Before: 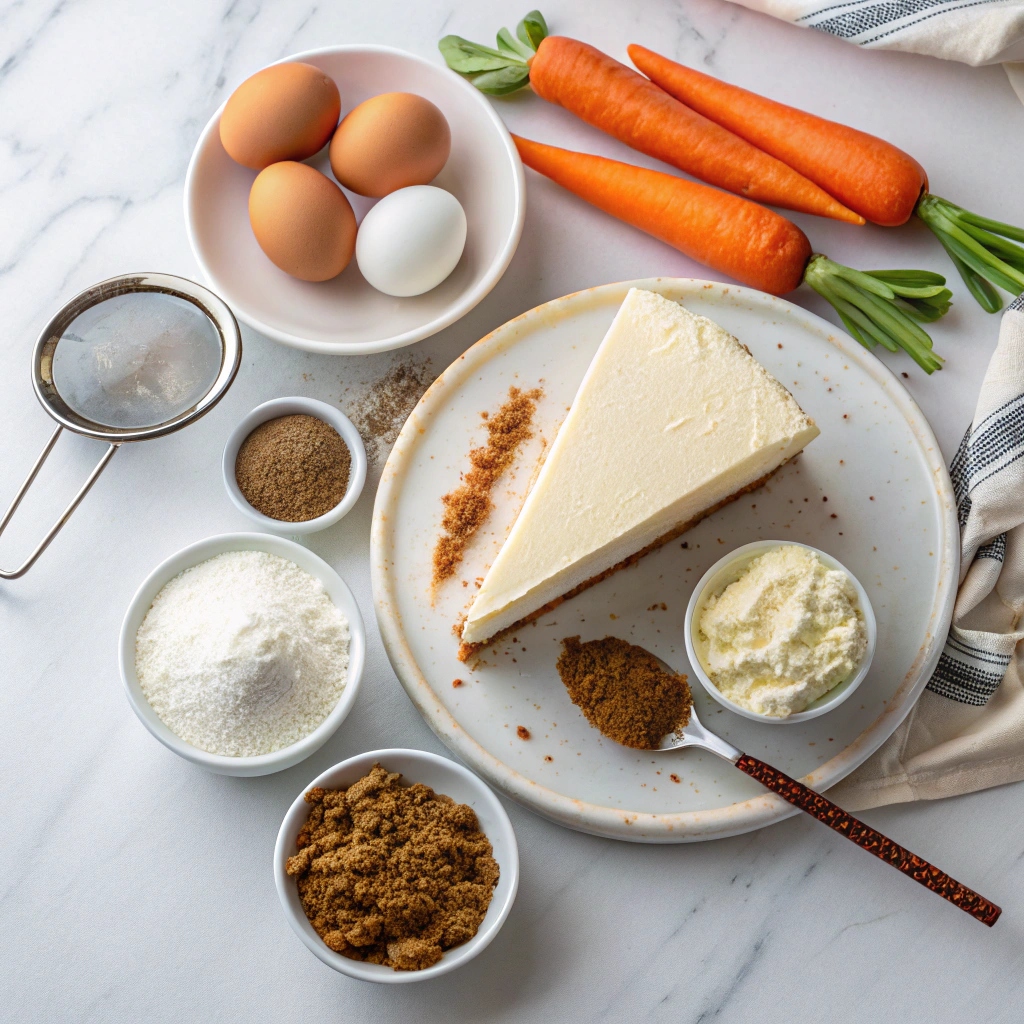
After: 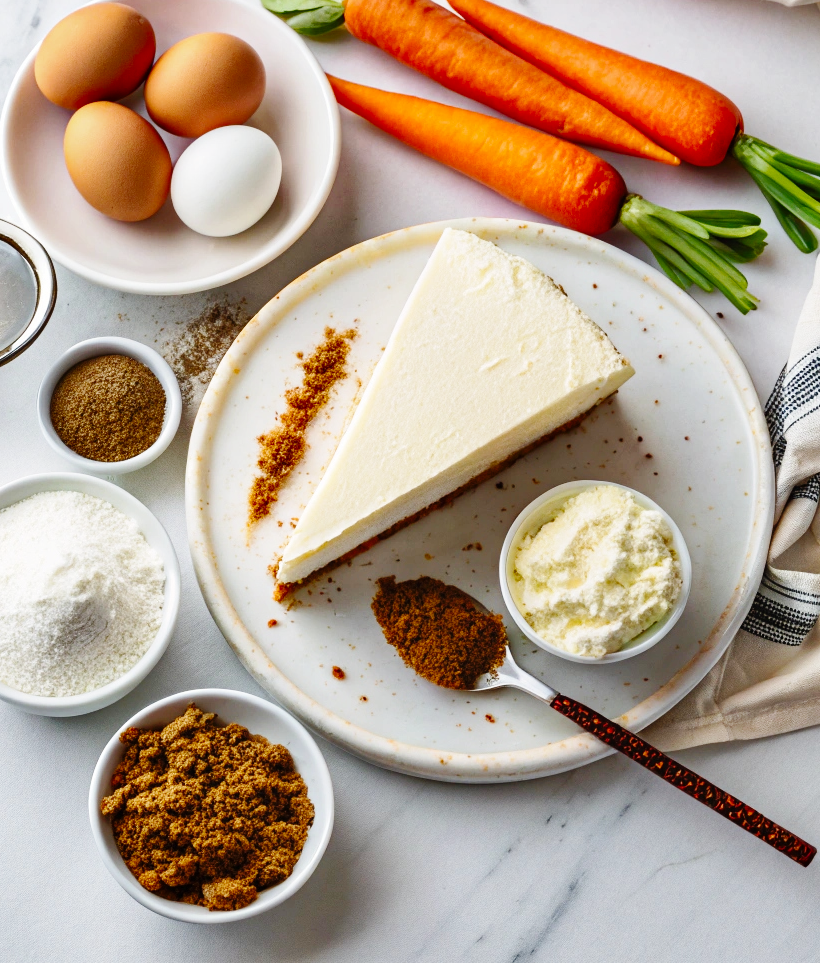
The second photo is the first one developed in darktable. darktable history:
crop and rotate: left 18.117%, top 5.882%, right 1.741%
shadows and highlights: soften with gaussian
base curve: curves: ch0 [(0, 0) (0.036, 0.025) (0.121, 0.166) (0.206, 0.329) (0.605, 0.79) (1, 1)], preserve colors none
